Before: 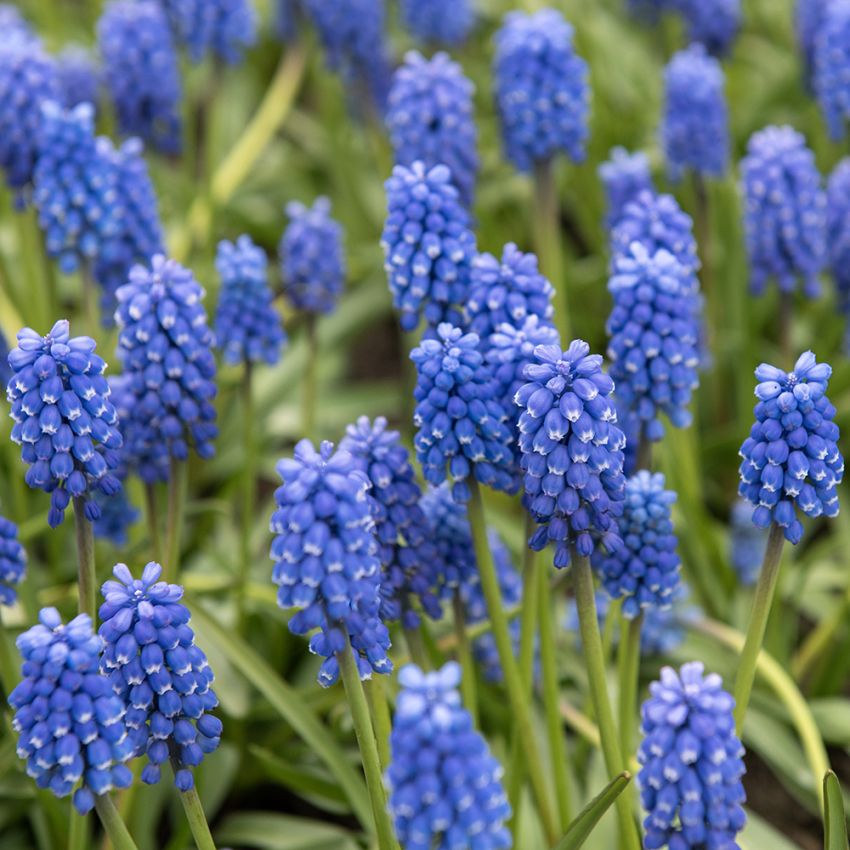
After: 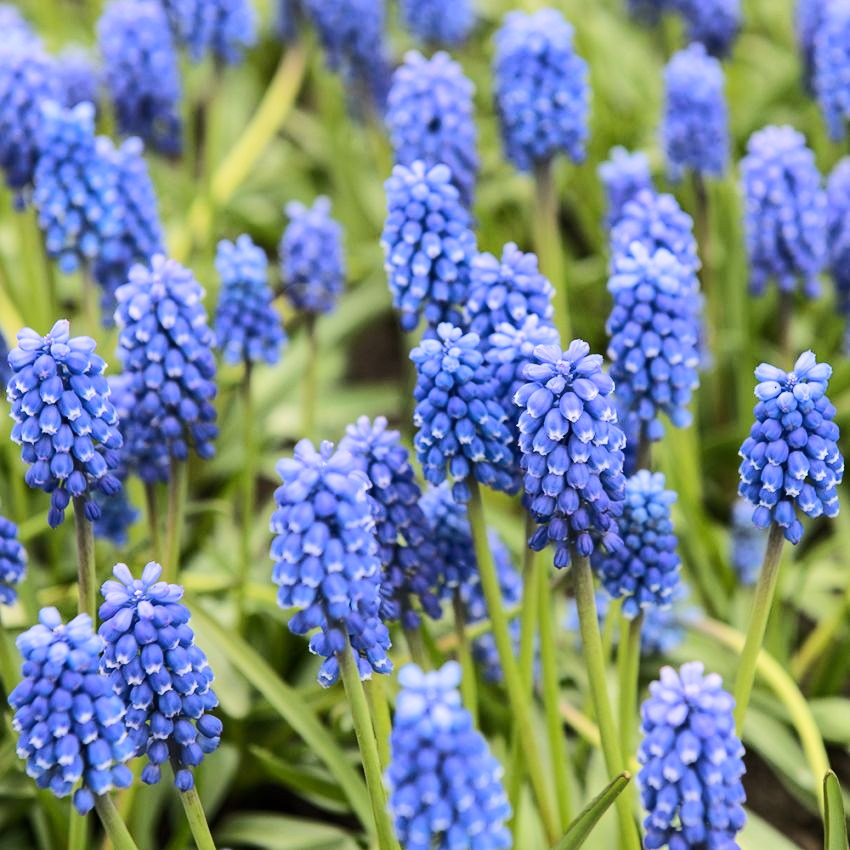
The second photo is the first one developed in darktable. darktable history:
color correction: highlights b* 3
rgb curve: curves: ch0 [(0, 0) (0.284, 0.292) (0.505, 0.644) (1, 1)]; ch1 [(0, 0) (0.284, 0.292) (0.505, 0.644) (1, 1)]; ch2 [(0, 0) (0.284, 0.292) (0.505, 0.644) (1, 1)], compensate middle gray true
